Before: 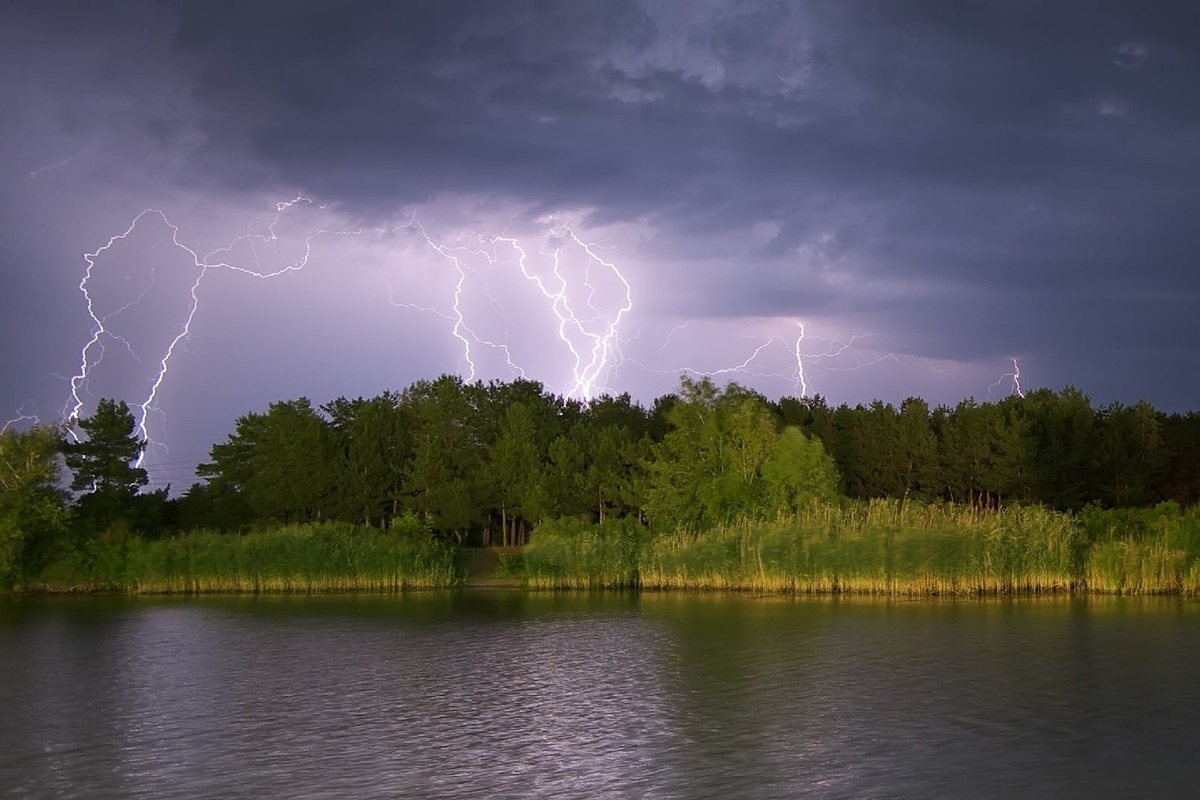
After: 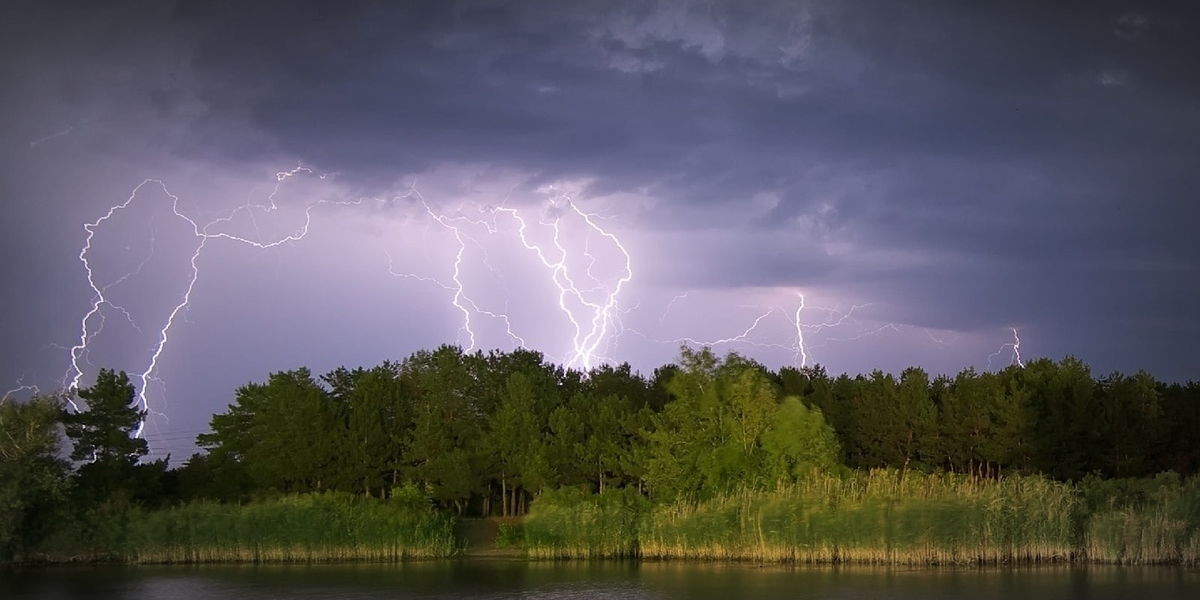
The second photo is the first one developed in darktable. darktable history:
crop: top 3.857%, bottom 21.132%
vignetting: automatic ratio true
